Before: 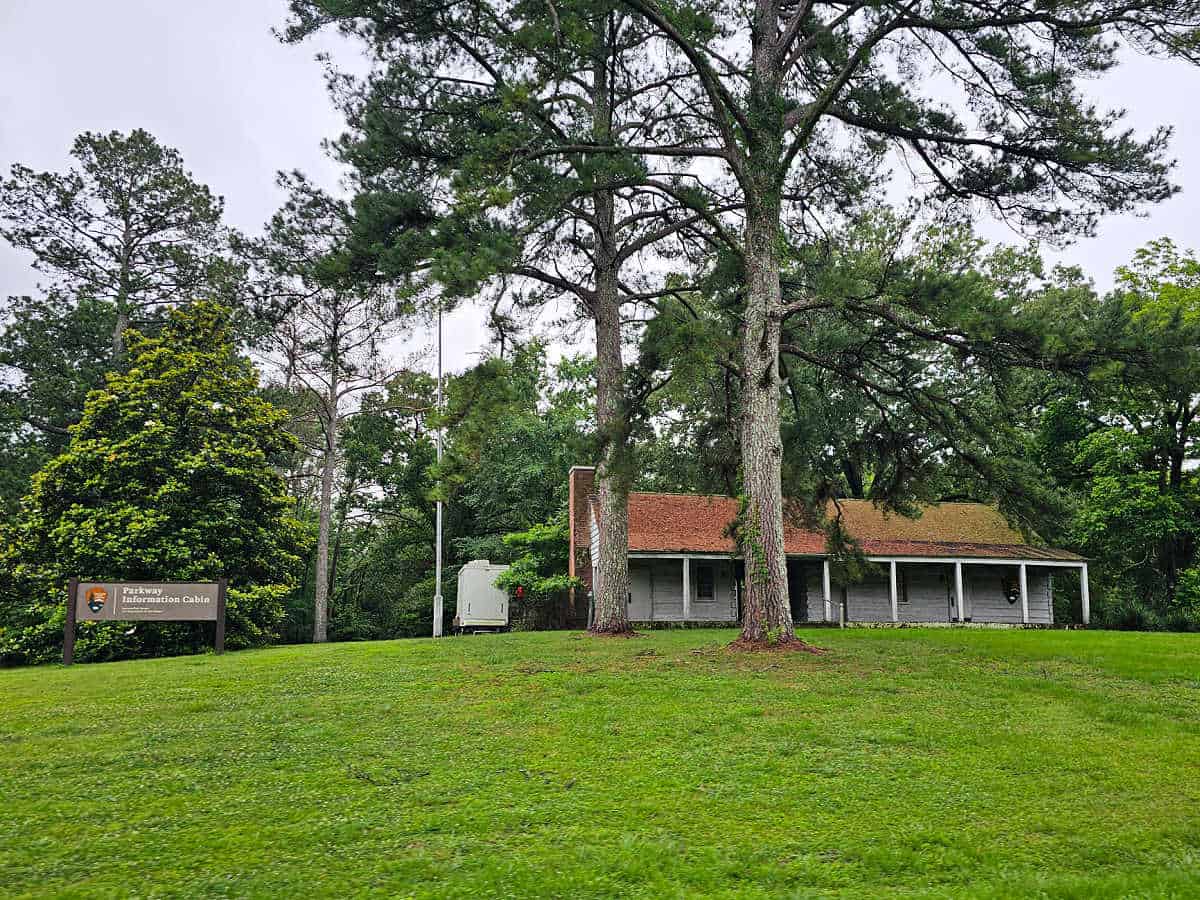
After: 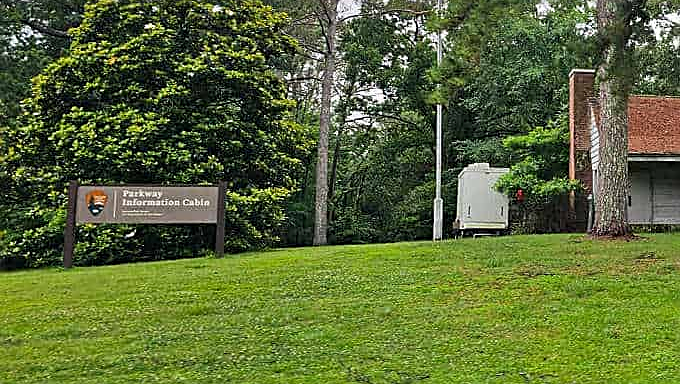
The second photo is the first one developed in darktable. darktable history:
sharpen: on, module defaults
crop: top 44.183%, right 43.333%, bottom 13.114%
